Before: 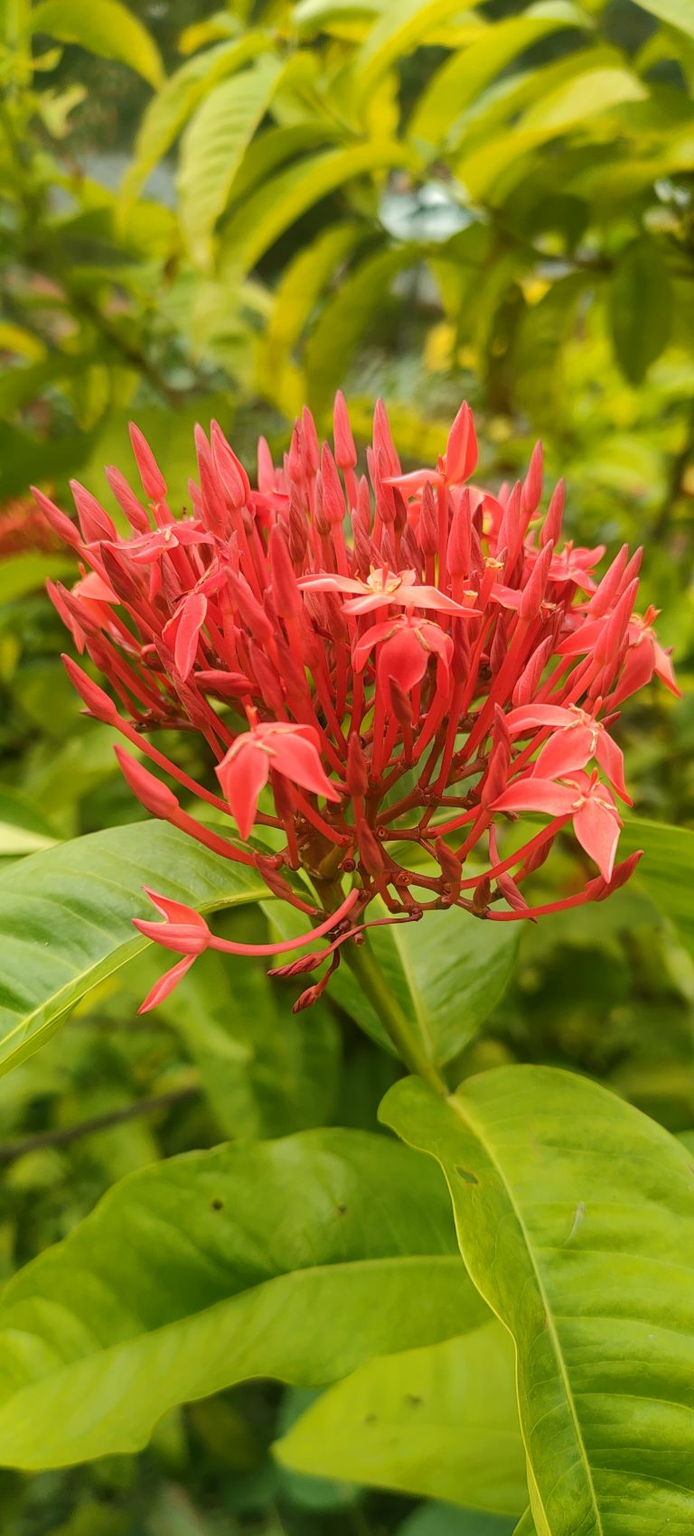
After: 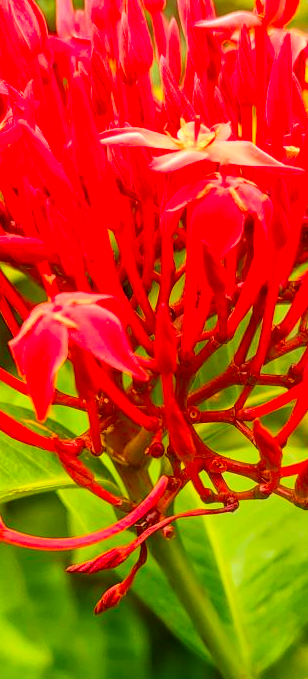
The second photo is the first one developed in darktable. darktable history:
contrast brightness saturation: contrast 0.2, brightness 0.202, saturation 0.812
local contrast: on, module defaults
crop: left 29.877%, top 29.896%, right 29.929%, bottom 30.147%
